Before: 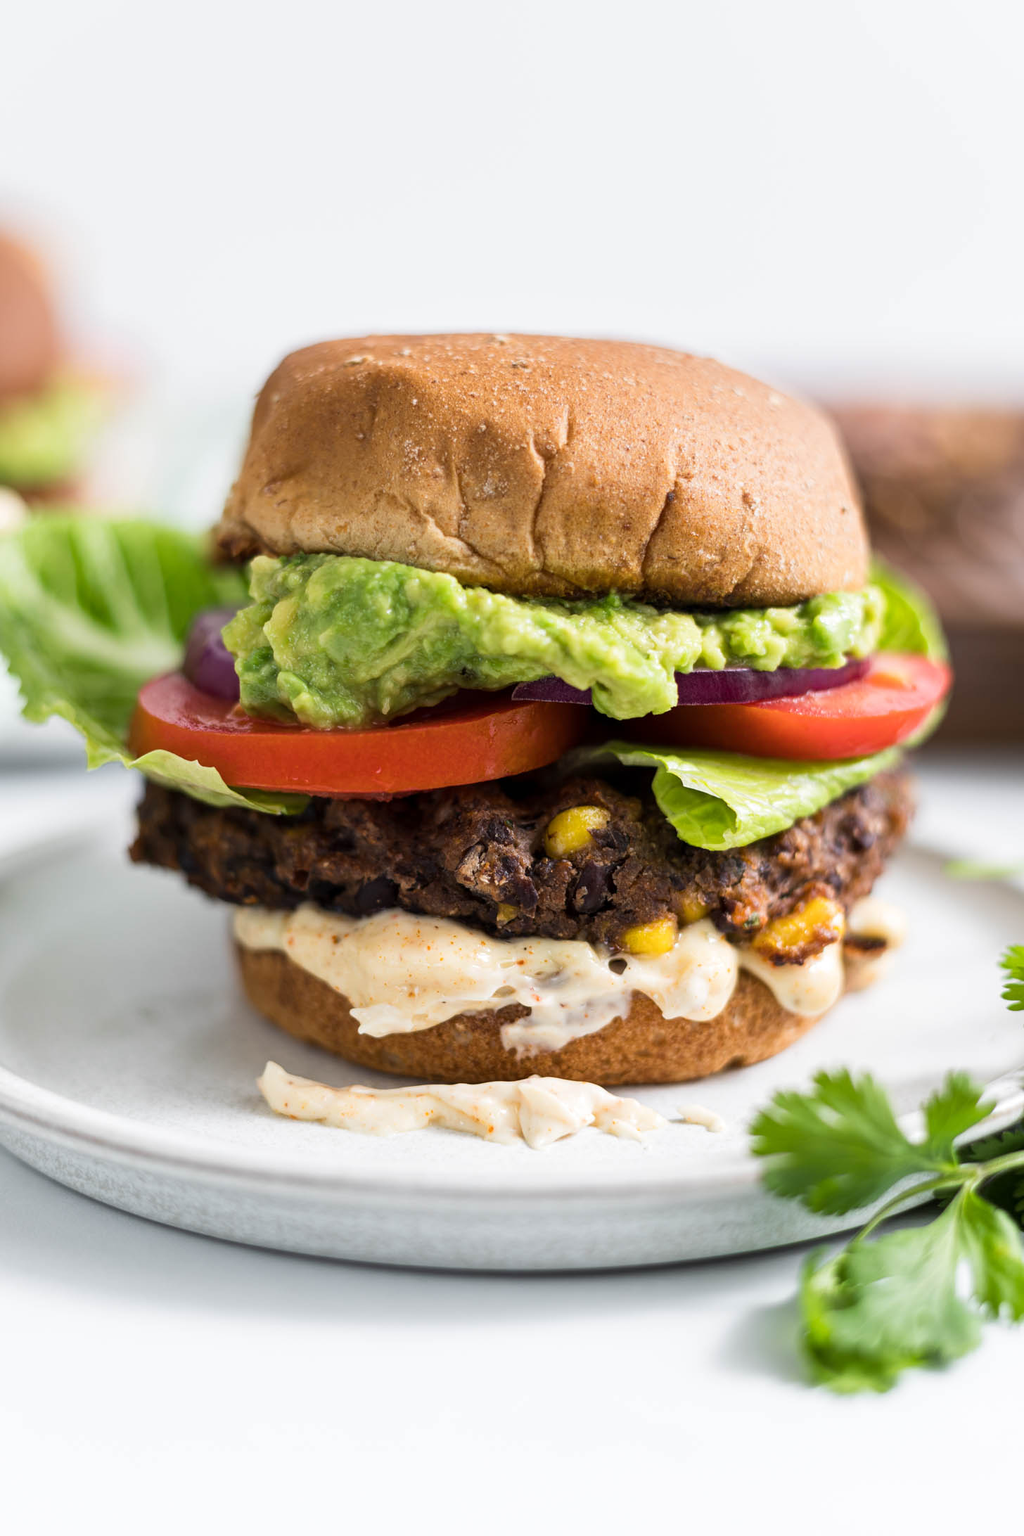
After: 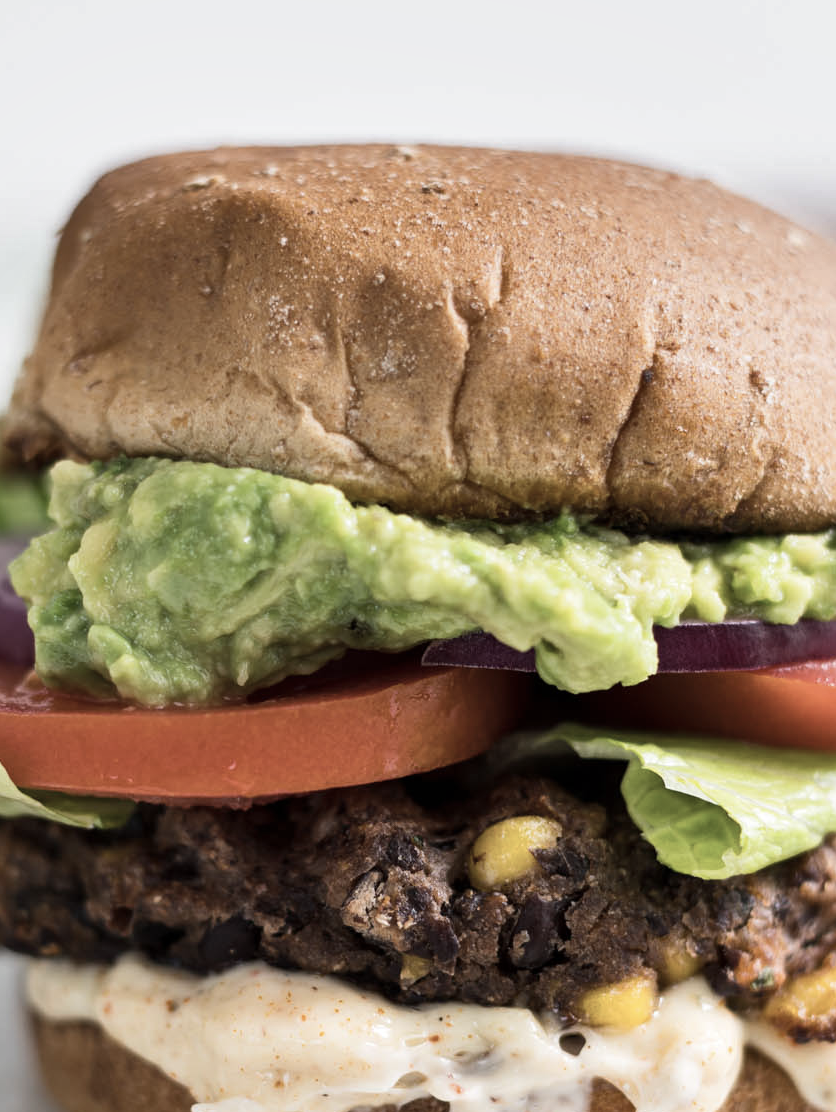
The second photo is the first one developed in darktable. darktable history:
contrast brightness saturation: contrast 0.097, saturation -0.366
shadows and highlights: low approximation 0.01, soften with gaussian
crop: left 21.074%, top 15.115%, right 21.493%, bottom 33.942%
